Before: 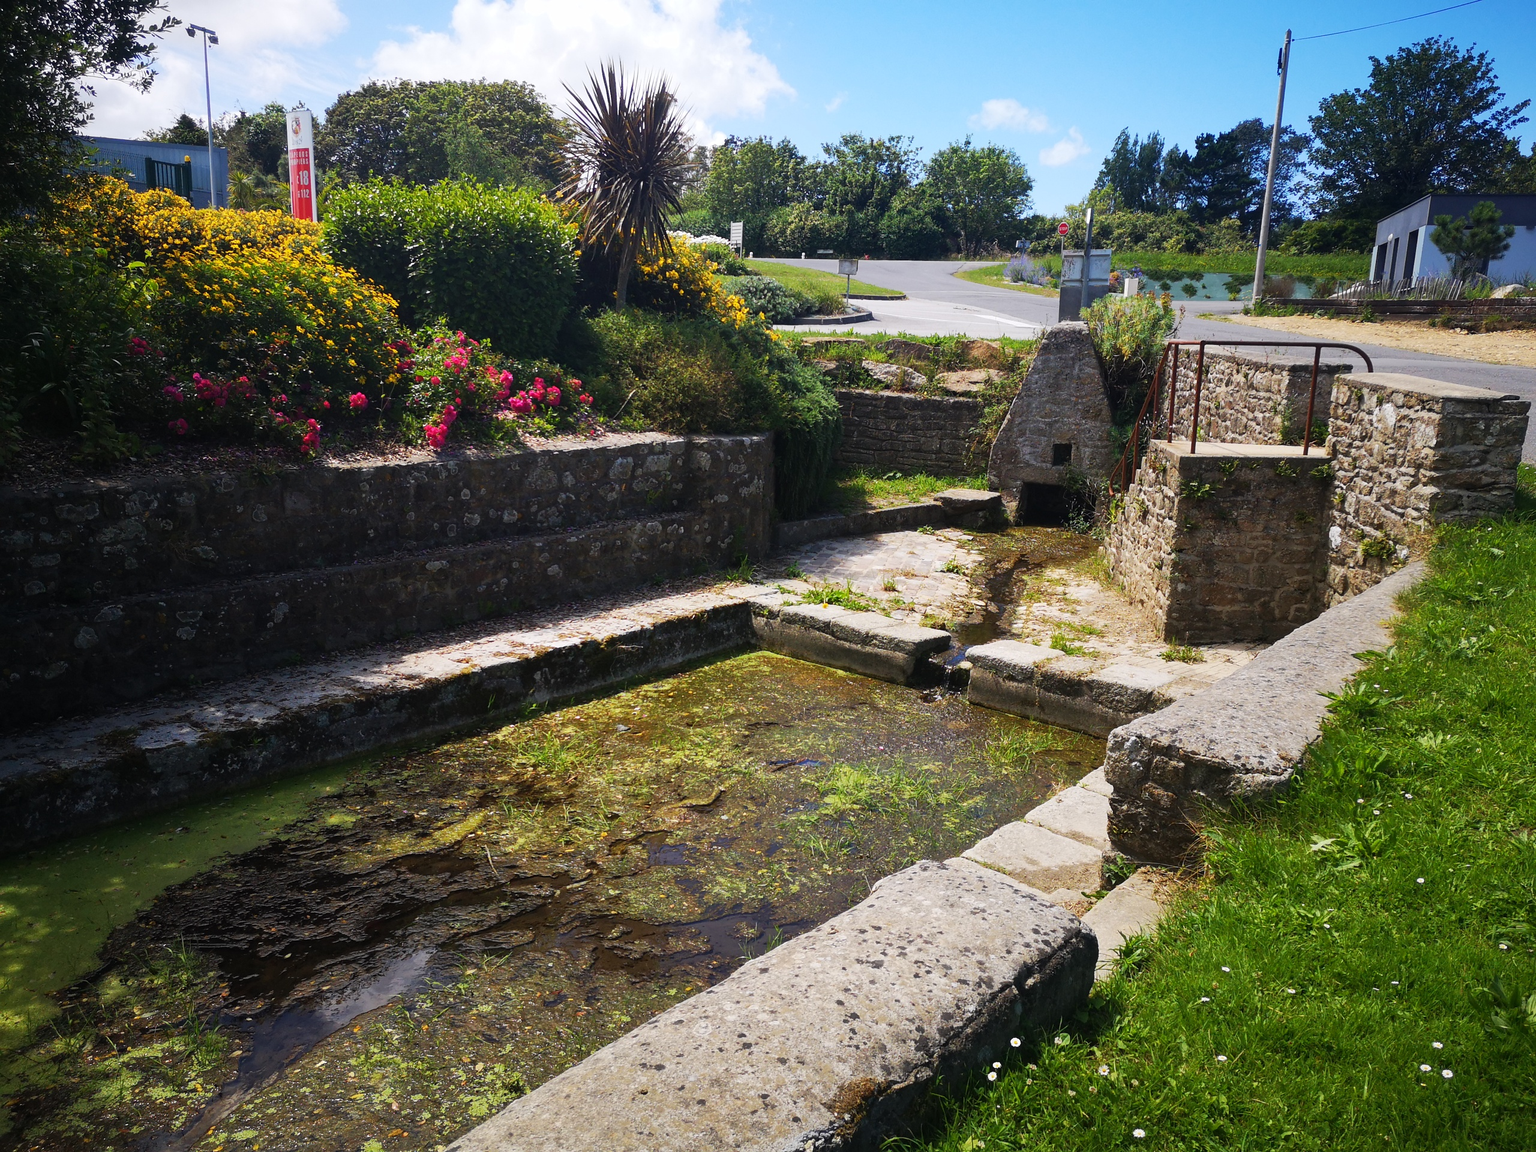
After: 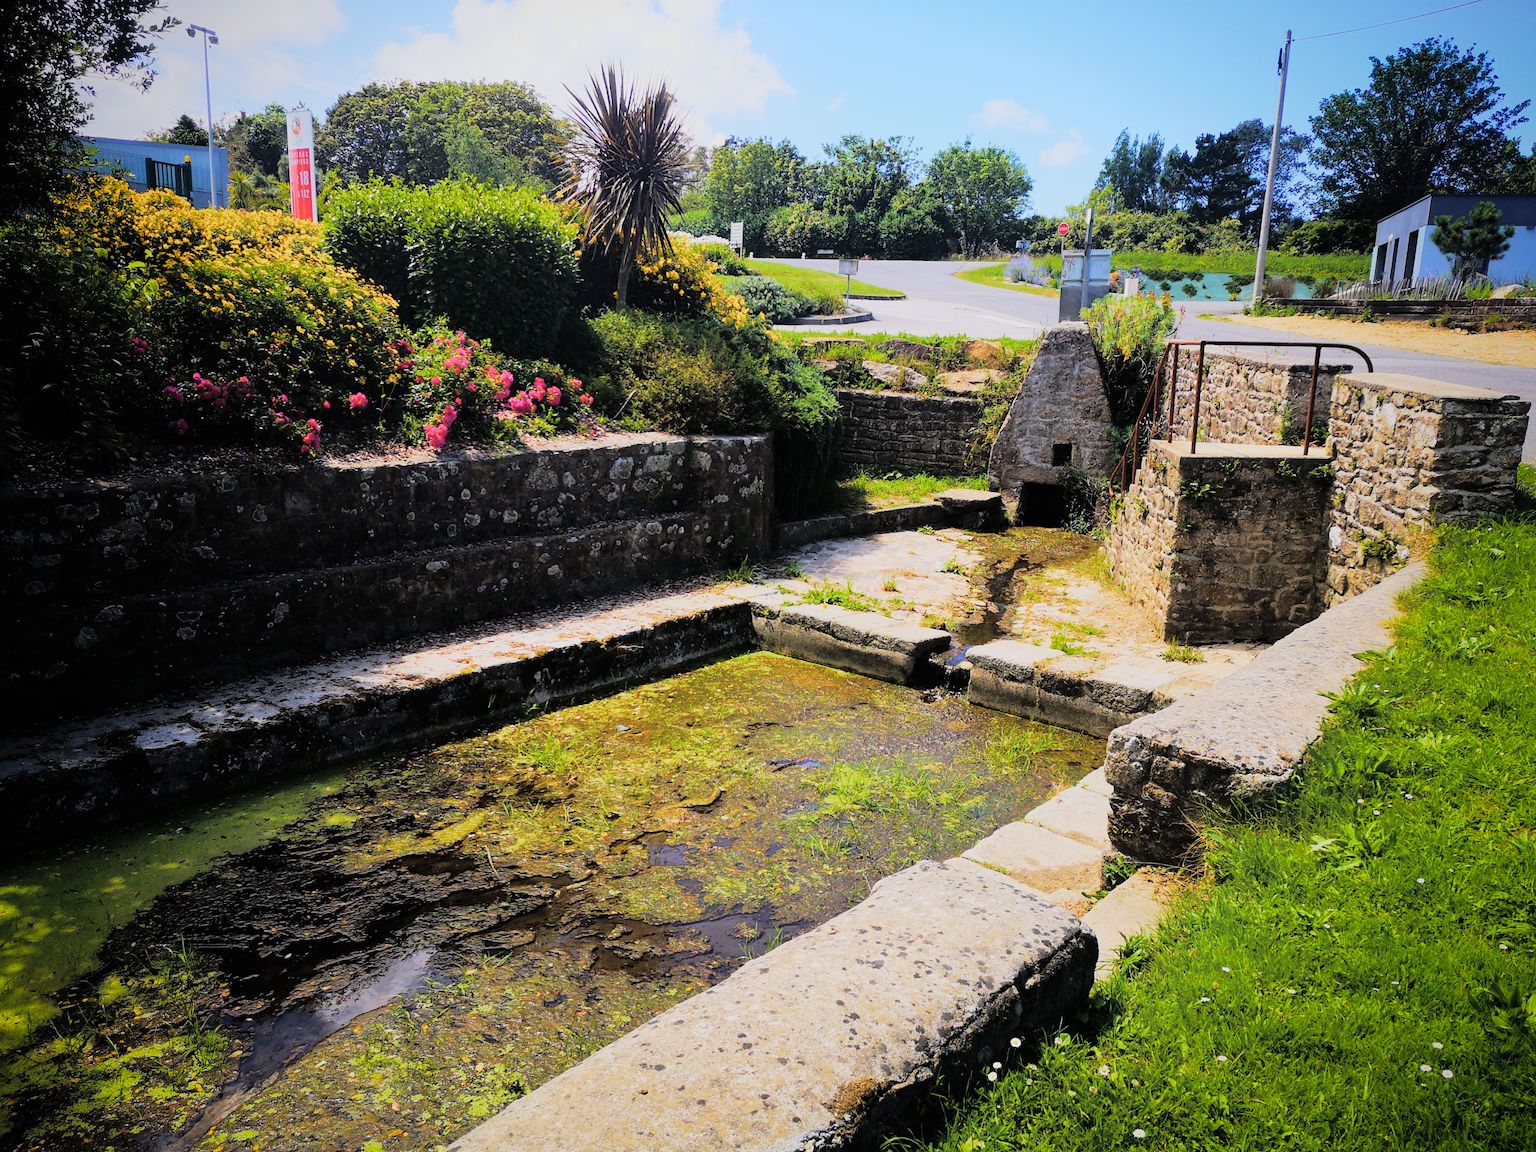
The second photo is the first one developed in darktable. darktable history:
vignetting: fall-off start 74.15%, fall-off radius 66.48%, saturation 0.372
color balance rgb: perceptual saturation grading › global saturation 25.559%, global vibrance 39.806%
filmic rgb: black relative exposure -7.65 EV, white relative exposure 4.56 EV, hardness 3.61, contrast 1.117, color science v4 (2020)
tone curve: curves: ch0 [(0, 0) (0.26, 0.424) (0.417, 0.585) (1, 1)], color space Lab, independent channels, preserve colors none
